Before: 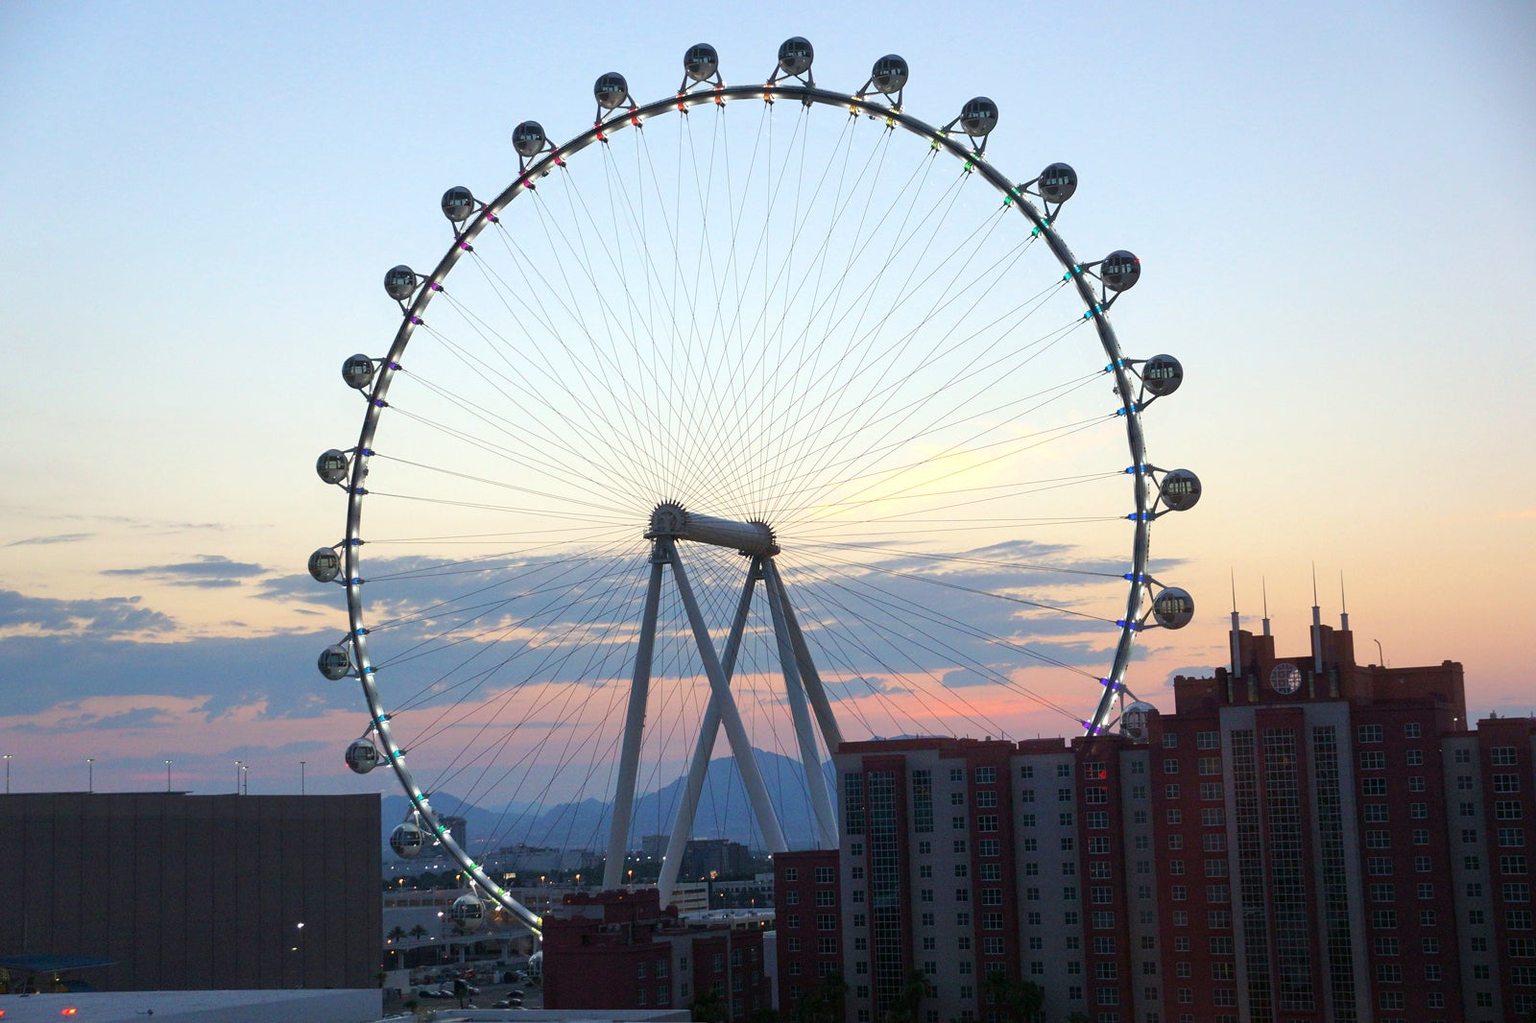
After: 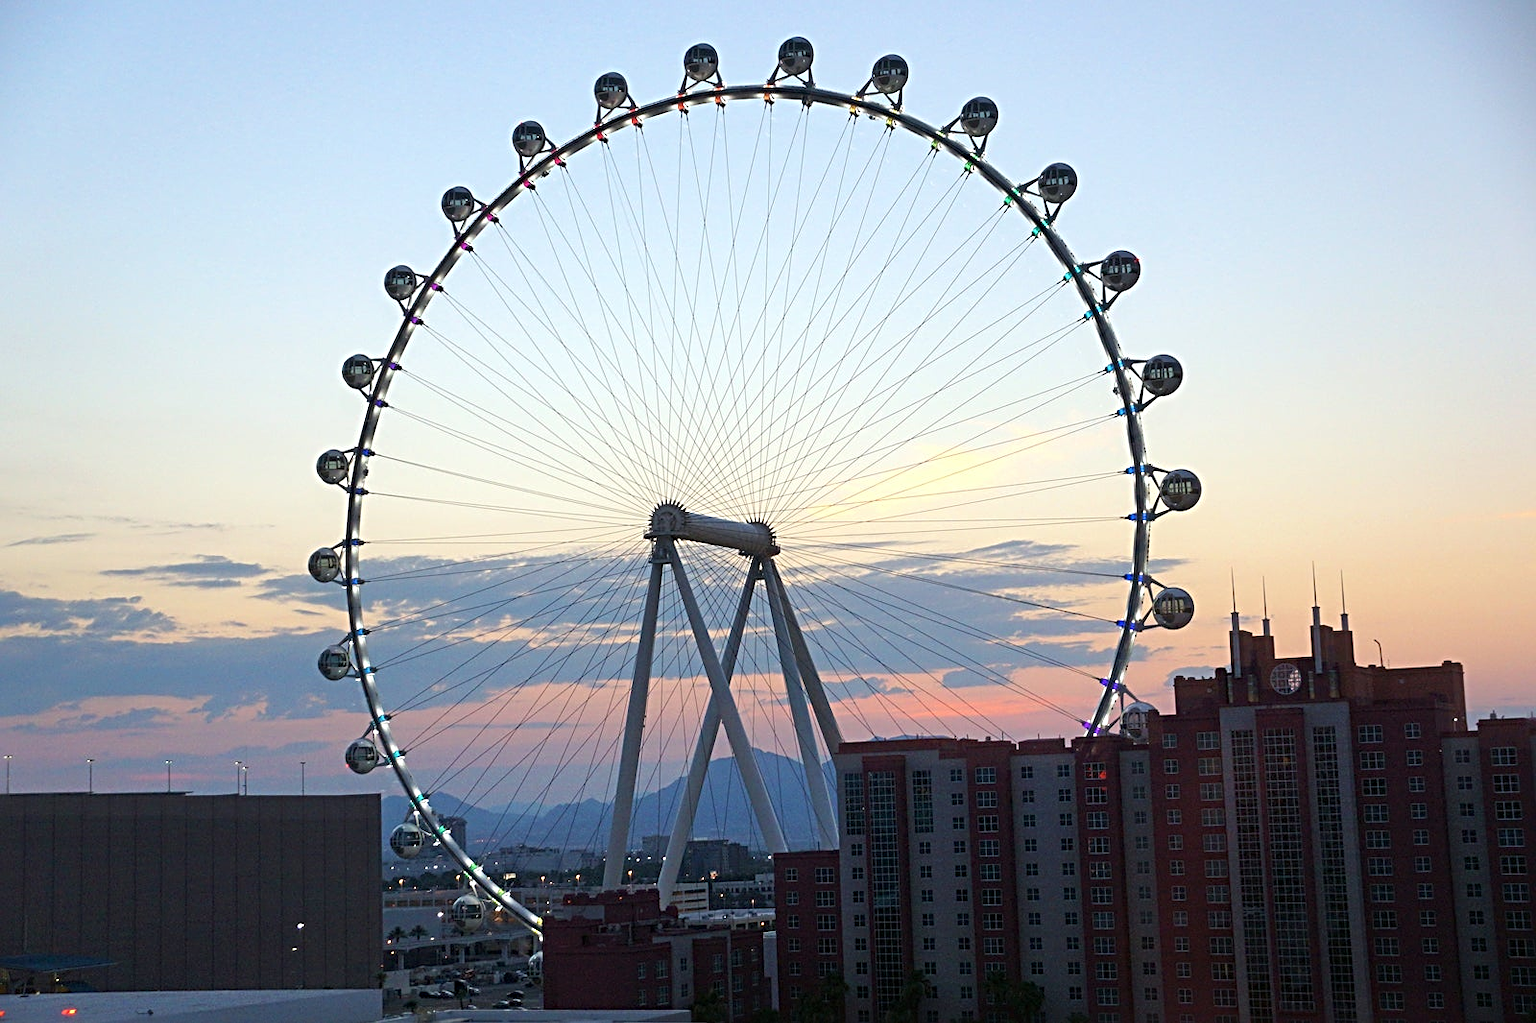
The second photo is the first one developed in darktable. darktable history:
sharpen: radius 3.967
